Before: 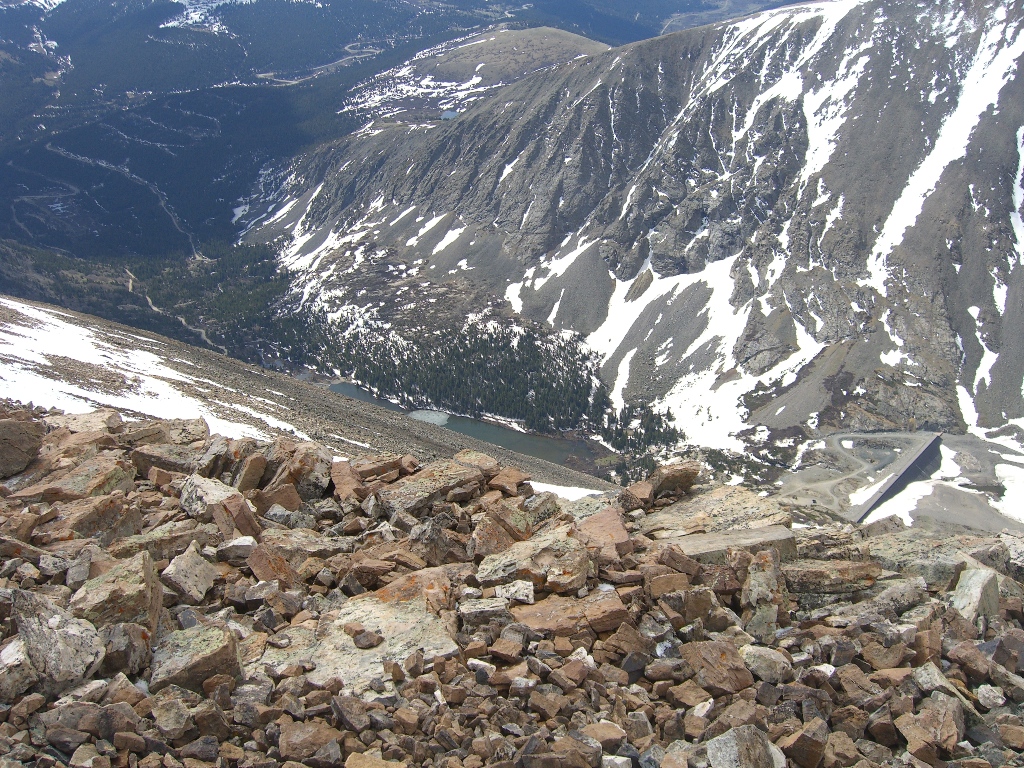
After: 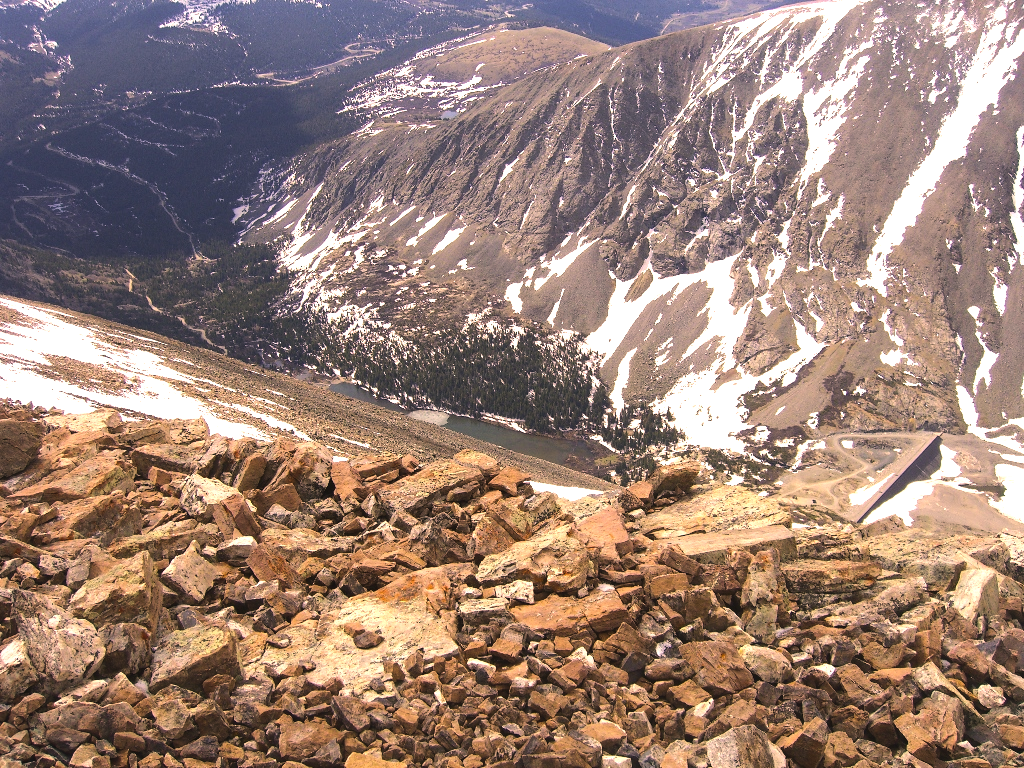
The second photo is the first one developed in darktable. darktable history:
color correction: highlights a* 17.88, highlights b* 18.79
color balance rgb: global offset › luminance 0.71%, perceptual saturation grading › global saturation -11.5%, perceptual brilliance grading › highlights 17.77%, perceptual brilliance grading › mid-tones 31.71%, perceptual brilliance grading › shadows -31.01%, global vibrance 50%
